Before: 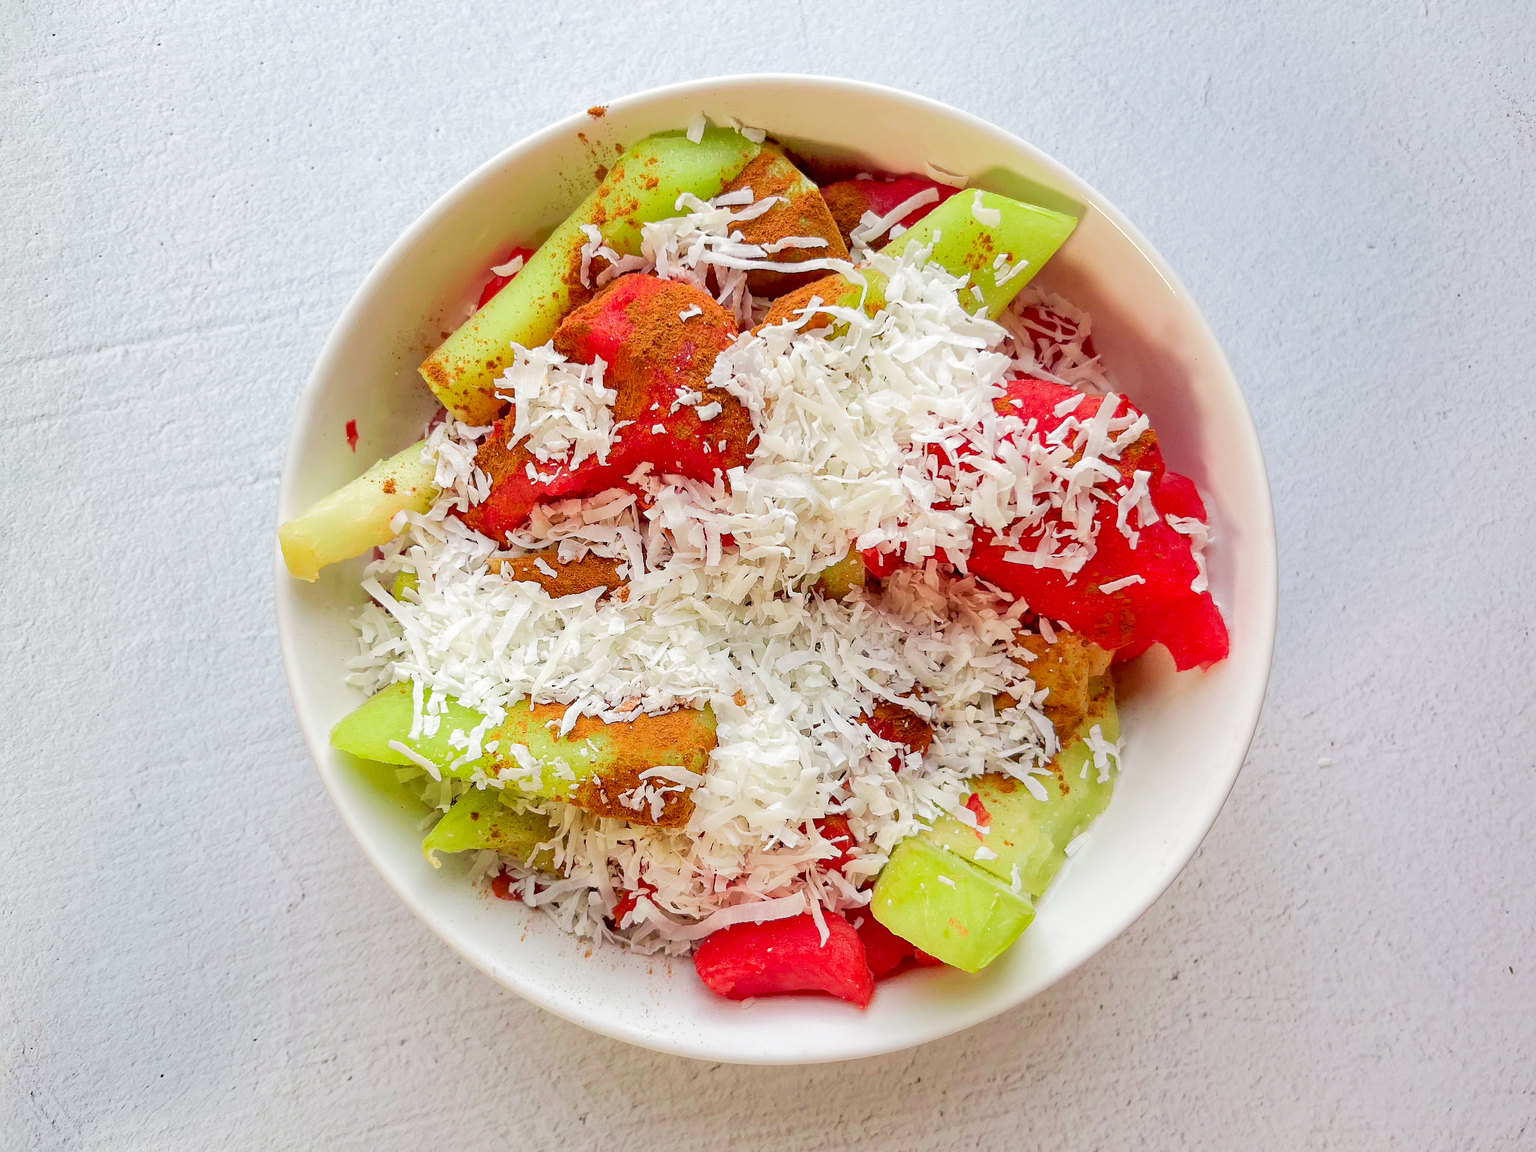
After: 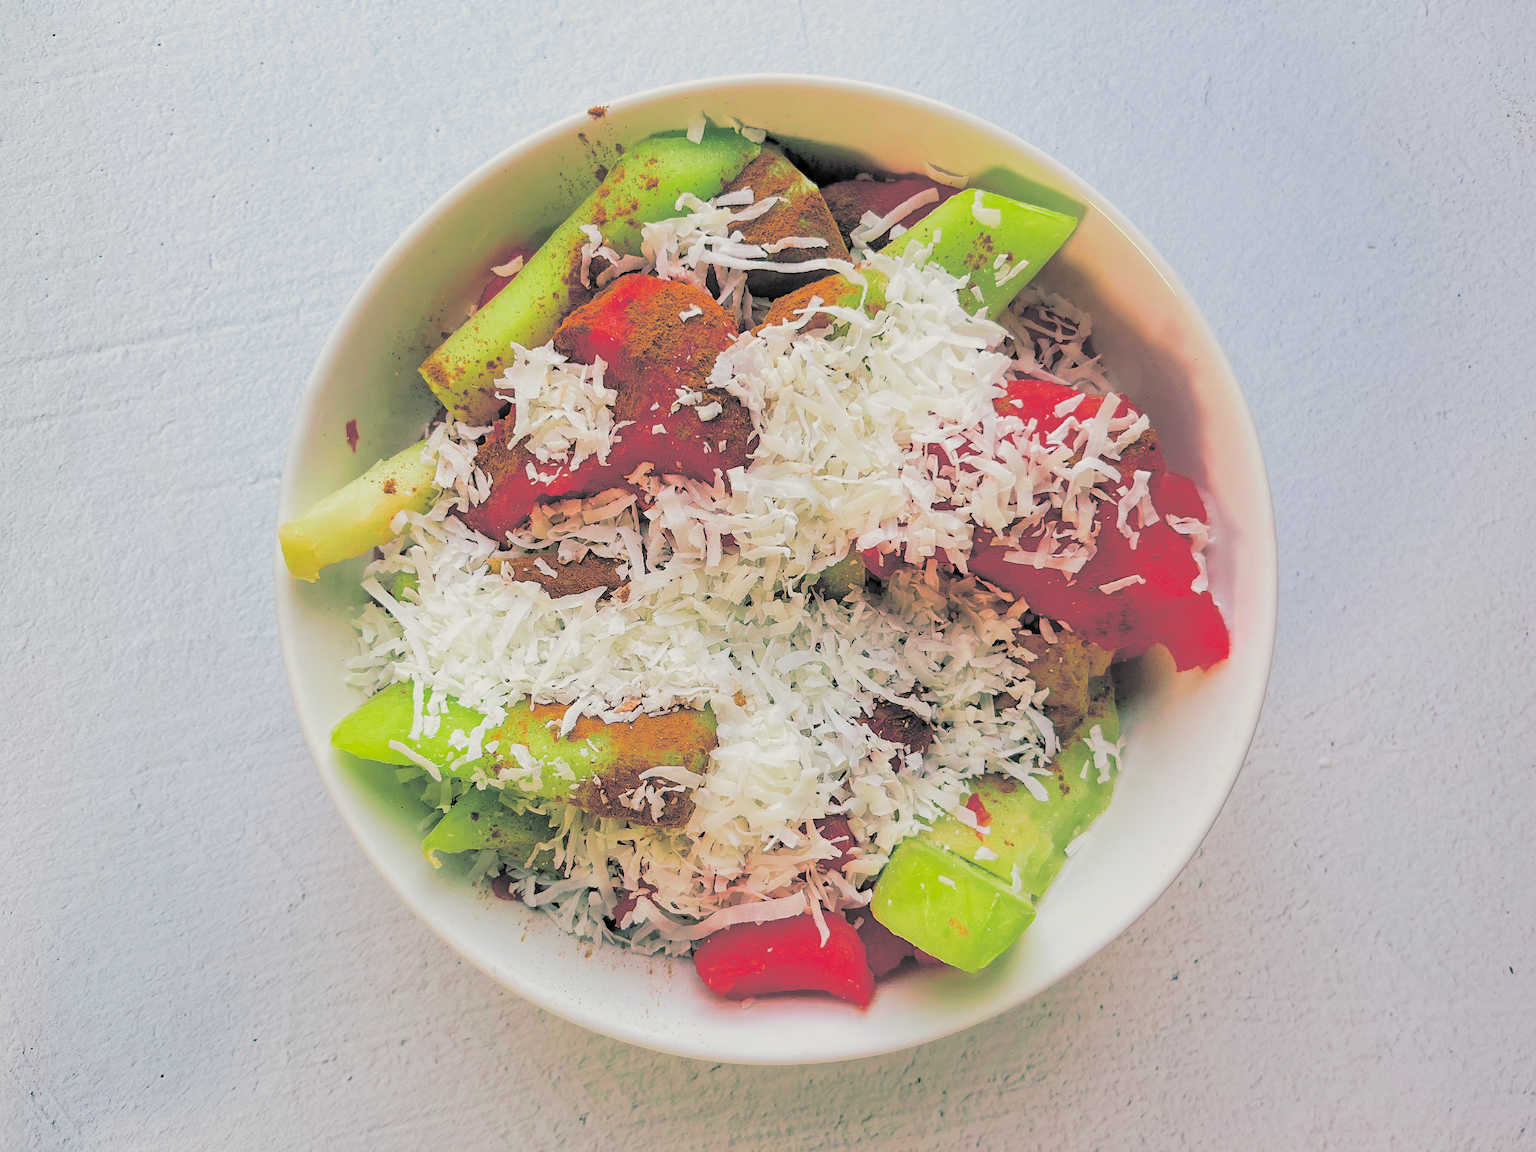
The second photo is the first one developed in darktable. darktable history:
split-toning: shadows › hue 186.43°, highlights › hue 49.29°, compress 30.29%
filmic rgb: black relative exposure -7.75 EV, white relative exposure 4.4 EV, threshold 3 EV, target black luminance 0%, hardness 3.76, latitude 50.51%, contrast 1.074, highlights saturation mix 10%, shadows ↔ highlights balance -0.22%, color science v4 (2020), enable highlight reconstruction true
